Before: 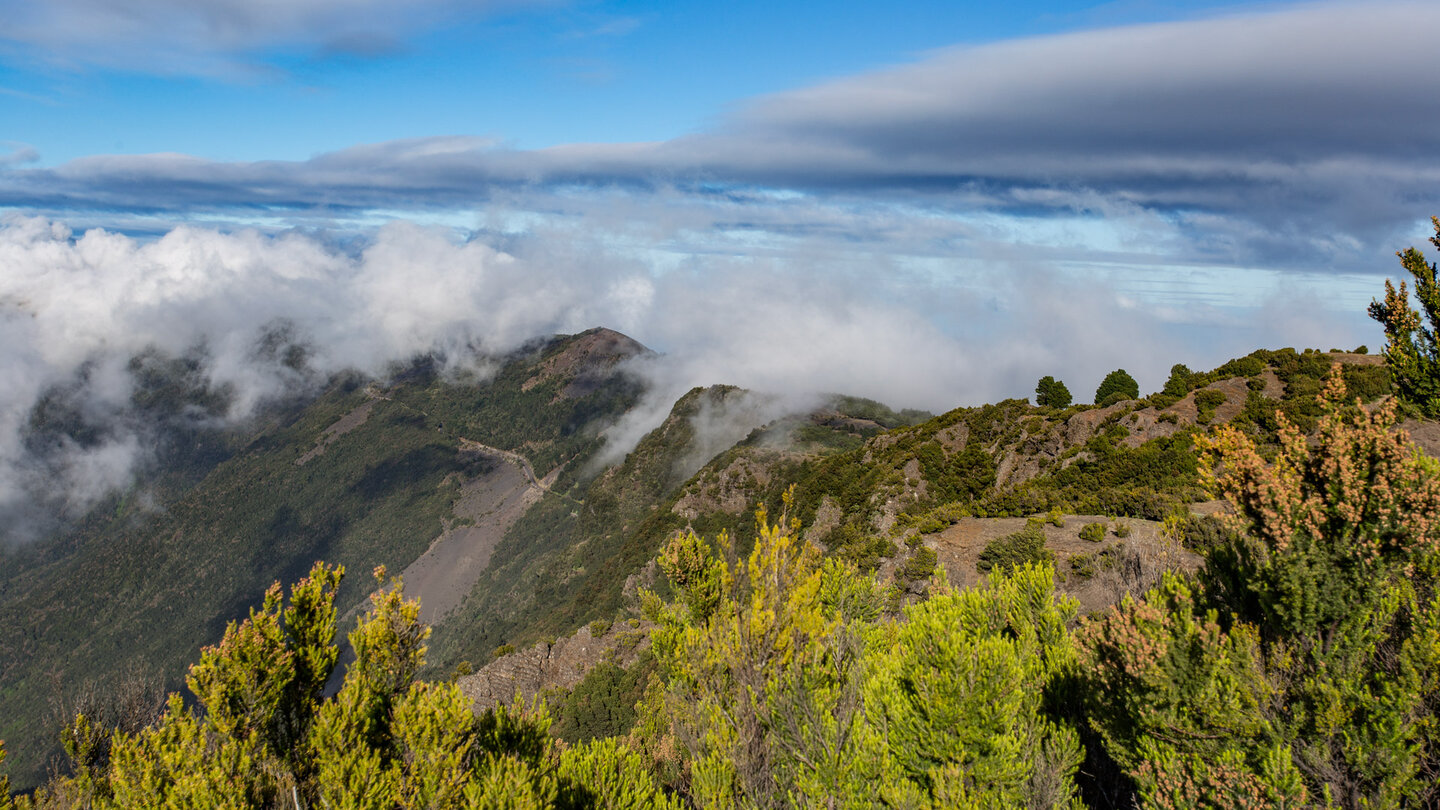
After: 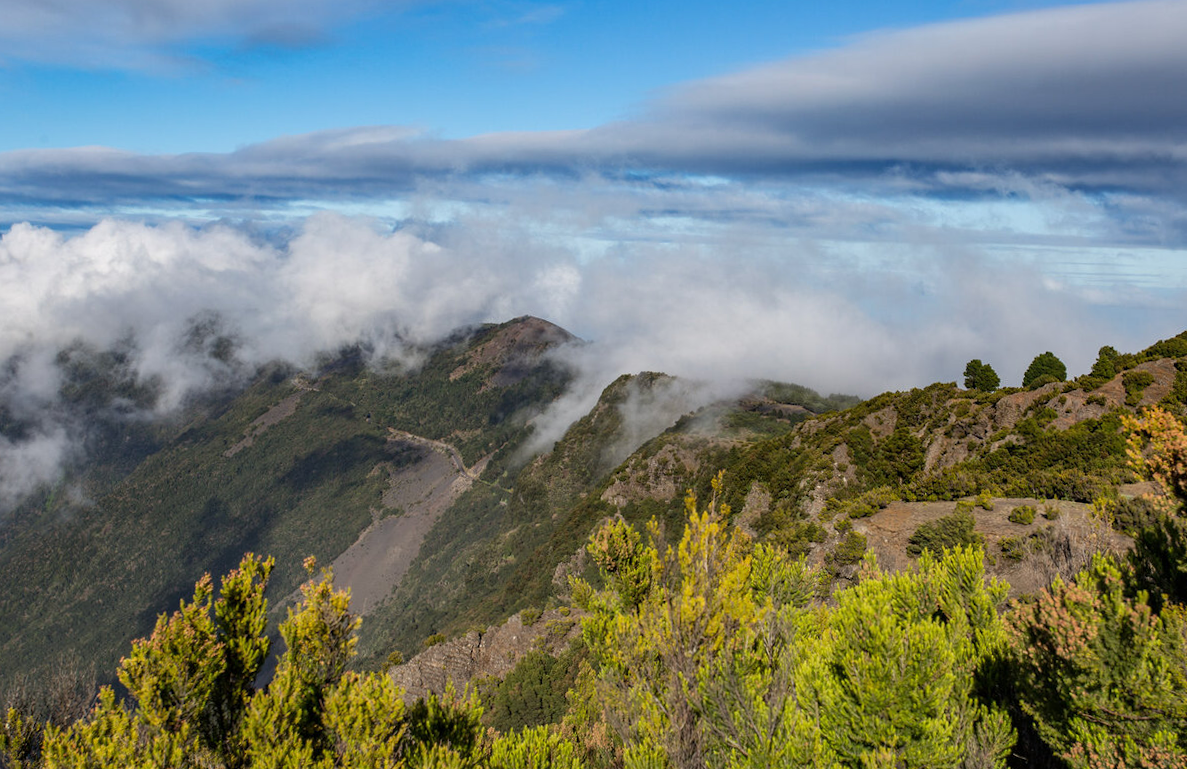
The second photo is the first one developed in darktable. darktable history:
crop and rotate: angle 0.648°, left 4.118%, top 0.666%, right 11.769%, bottom 2.477%
